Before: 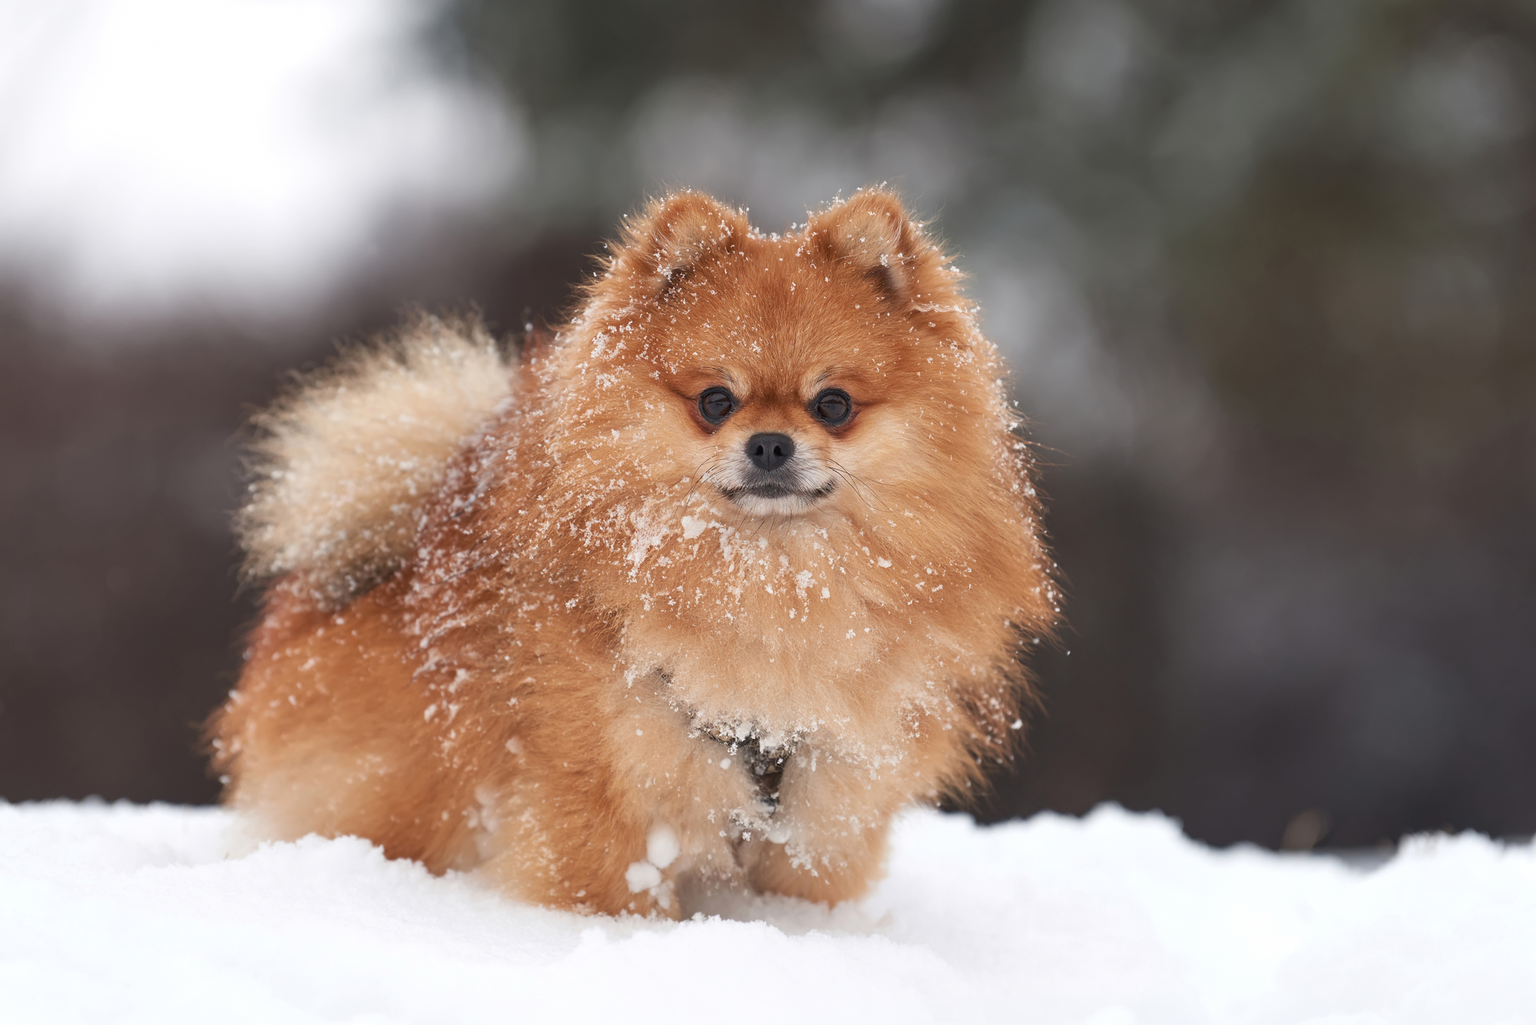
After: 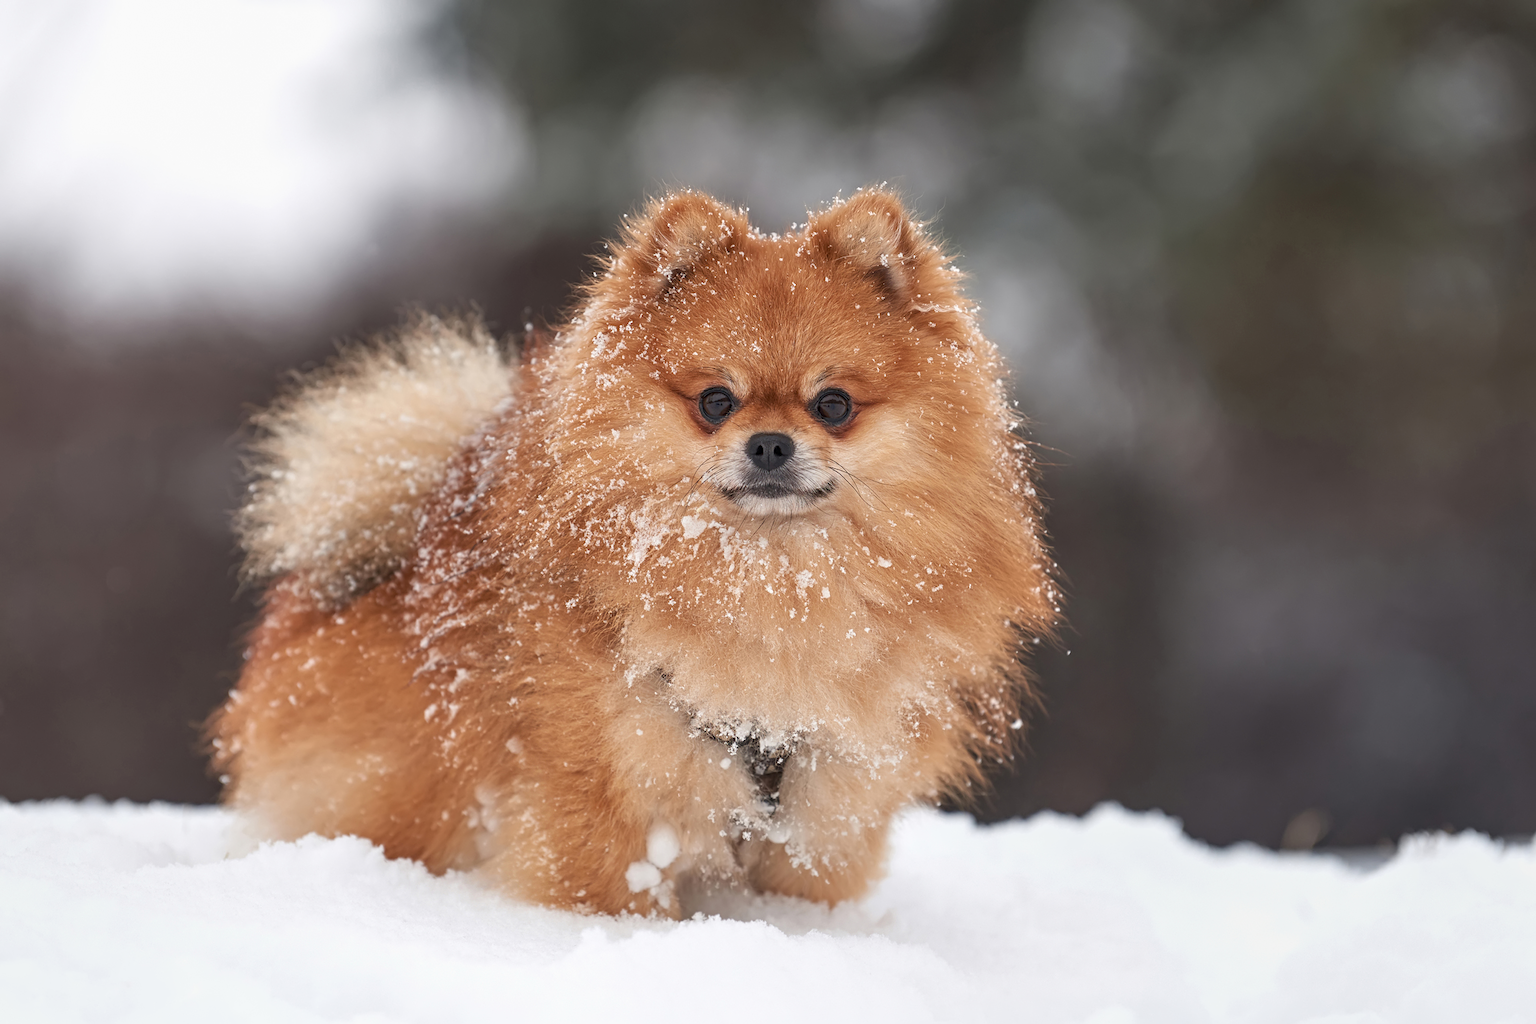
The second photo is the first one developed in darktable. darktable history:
contrast equalizer: octaves 7, y [[0.502, 0.505, 0.512, 0.529, 0.564, 0.588], [0.5 ×6], [0.502, 0.505, 0.512, 0.529, 0.564, 0.588], [0, 0.001, 0.001, 0.004, 0.008, 0.011], [0, 0.001, 0.001, 0.004, 0.008, 0.011]], mix 0.79
local contrast: detail 110%
